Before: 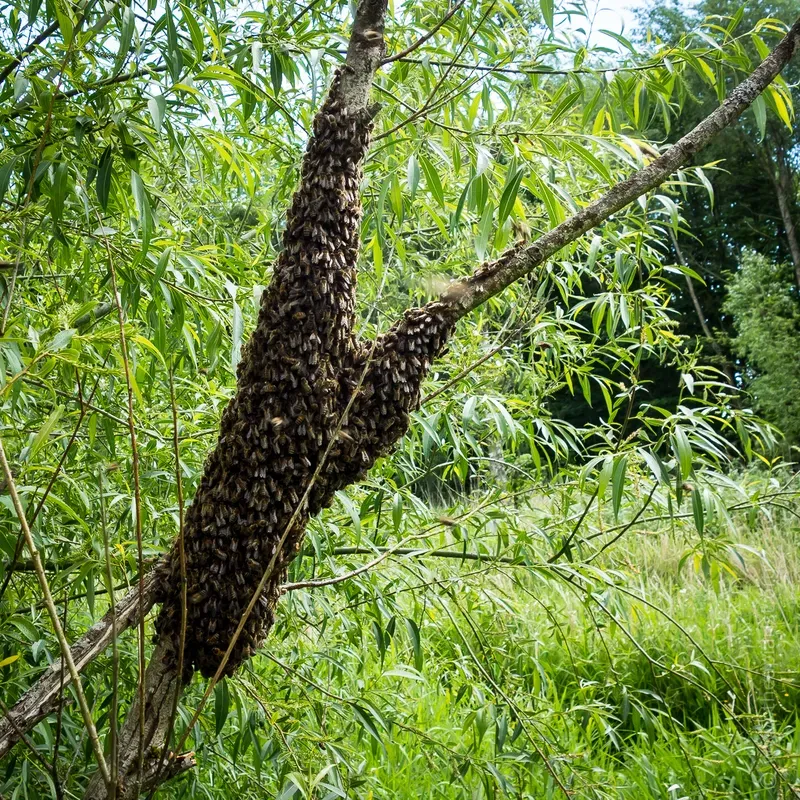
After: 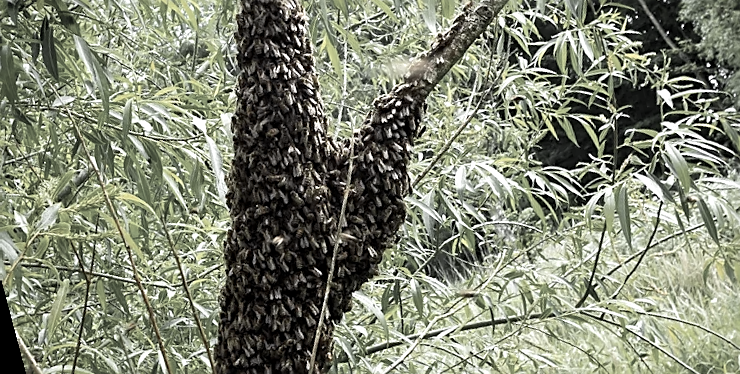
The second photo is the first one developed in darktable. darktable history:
crop and rotate: angle 0.03°, top 11.643%, right 5.651%, bottom 11.189%
rotate and perspective: rotation -14.8°, crop left 0.1, crop right 0.903, crop top 0.25, crop bottom 0.748
color zones: curves: ch0 [(0, 0.613) (0.01, 0.613) (0.245, 0.448) (0.498, 0.529) (0.642, 0.665) (0.879, 0.777) (0.99, 0.613)]; ch1 [(0, 0.035) (0.121, 0.189) (0.259, 0.197) (0.415, 0.061) (0.589, 0.022) (0.732, 0.022) (0.857, 0.026) (0.991, 0.053)]
exposure: exposure 0.376 EV, compensate highlight preservation false
sharpen: on, module defaults
